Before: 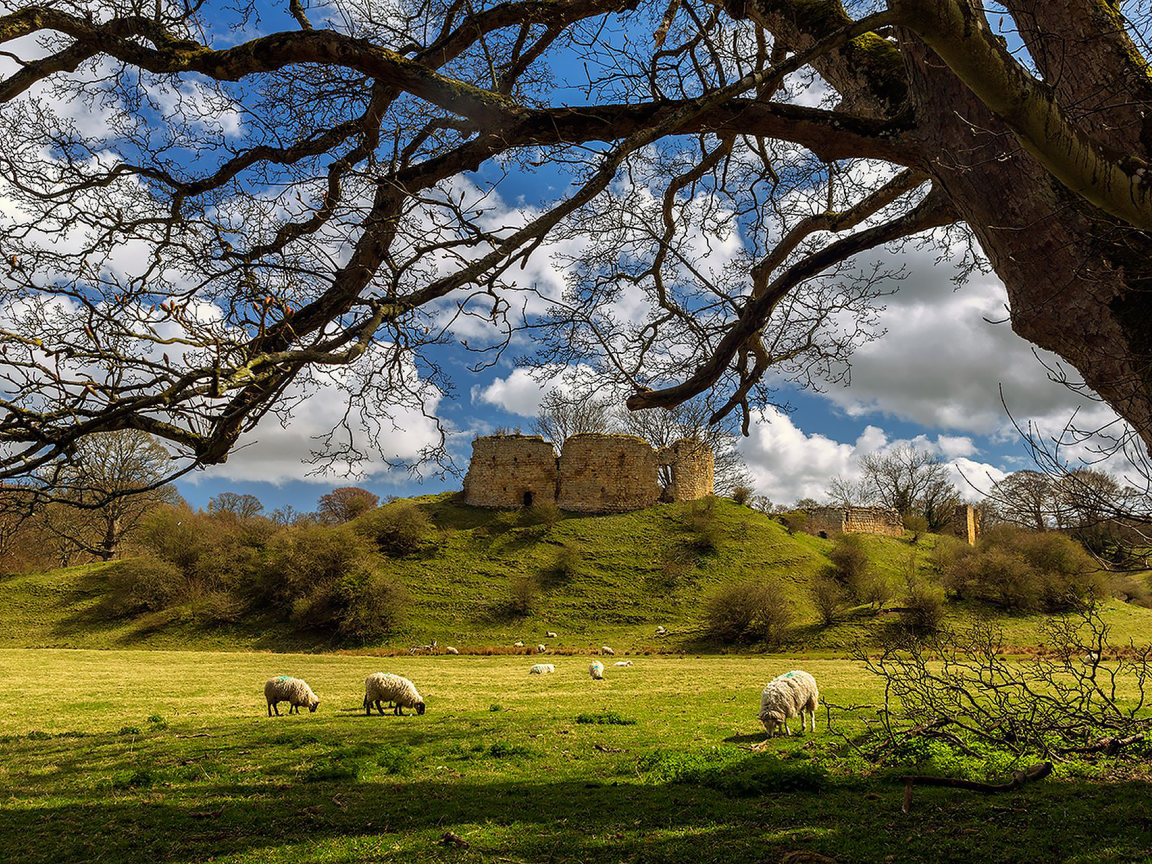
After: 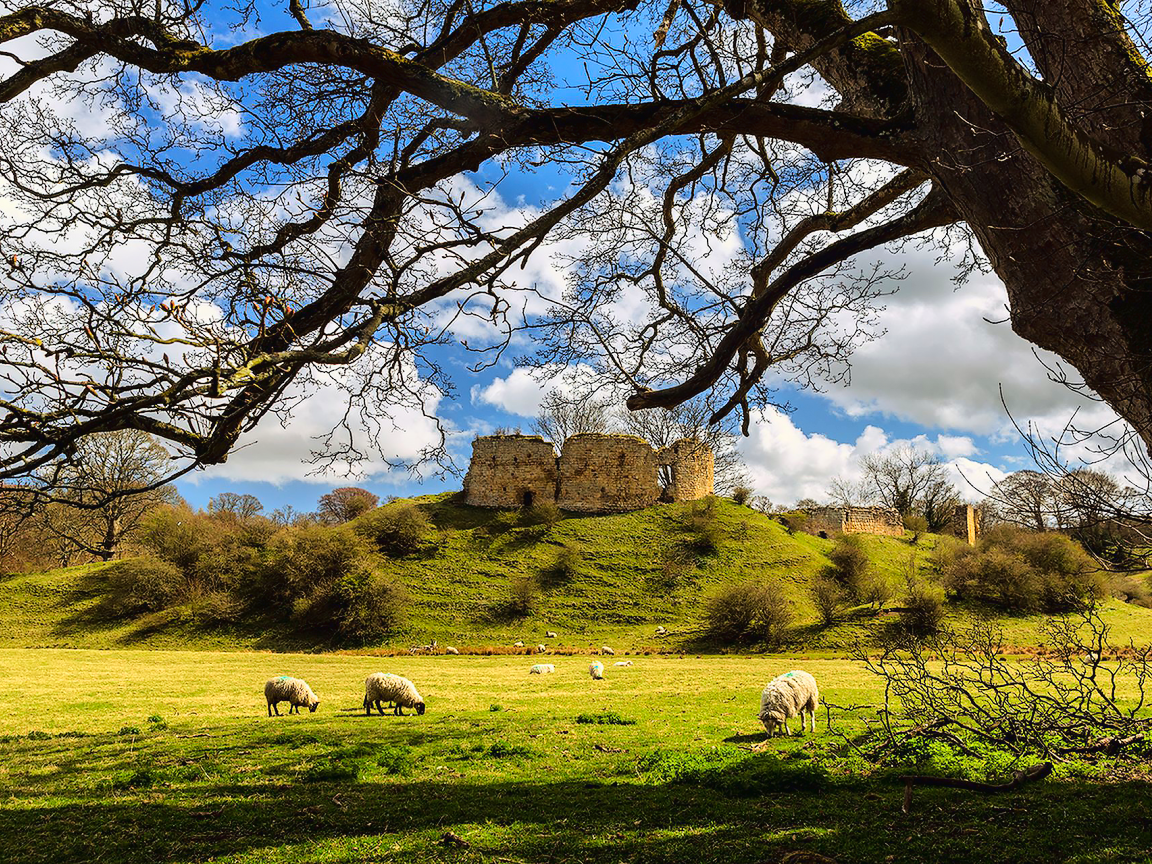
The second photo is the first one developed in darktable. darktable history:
tone curve: curves: ch0 [(0, 0.014) (0.12, 0.096) (0.386, 0.49) (0.54, 0.684) (0.751, 0.855) (0.89, 0.943) (0.998, 0.989)]; ch1 [(0, 0) (0.133, 0.099) (0.437, 0.41) (0.5, 0.5) (0.517, 0.536) (0.548, 0.575) (0.582, 0.639) (0.627, 0.692) (0.836, 0.868) (1, 1)]; ch2 [(0, 0) (0.374, 0.341) (0.456, 0.443) (0.478, 0.49) (0.501, 0.5) (0.528, 0.538) (0.55, 0.6) (0.572, 0.633) (0.702, 0.775) (1, 1)], color space Lab, linked channels, preserve colors none
